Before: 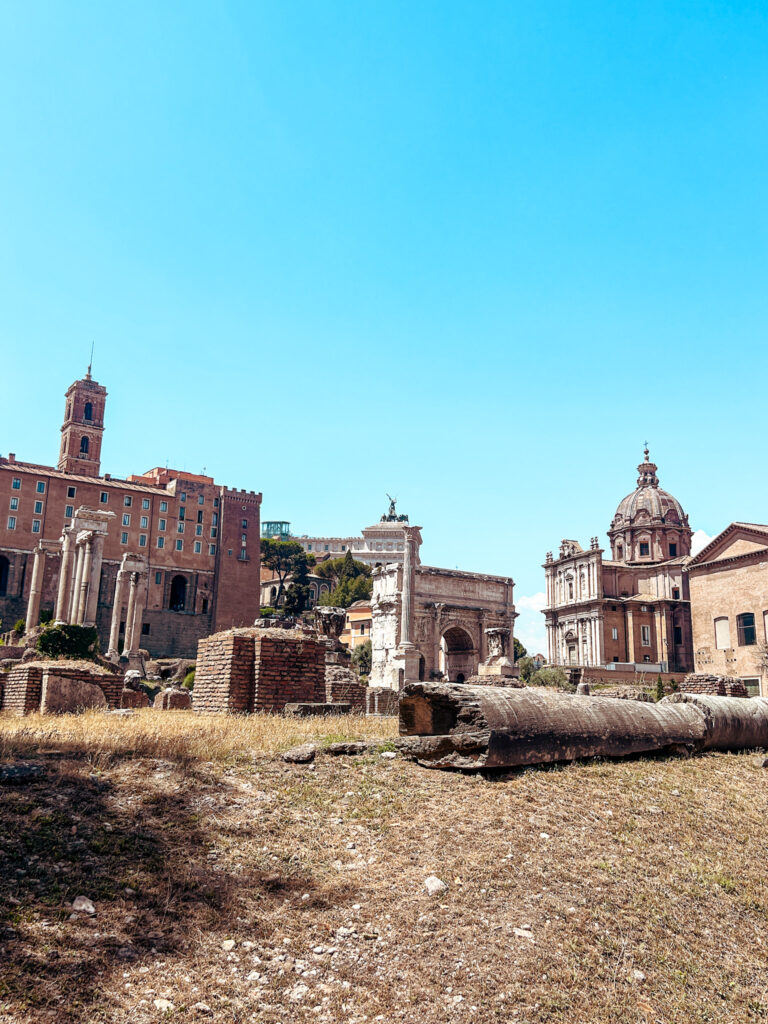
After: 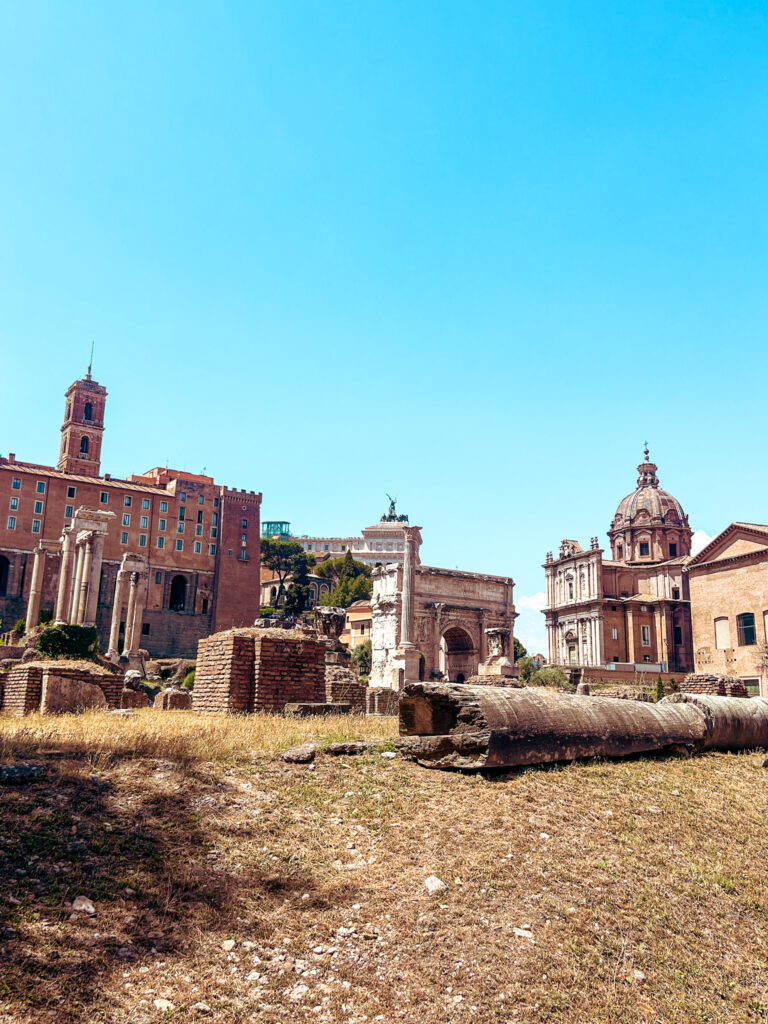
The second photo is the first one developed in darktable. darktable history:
tone equalizer: on, module defaults
velvia: strength 45%
